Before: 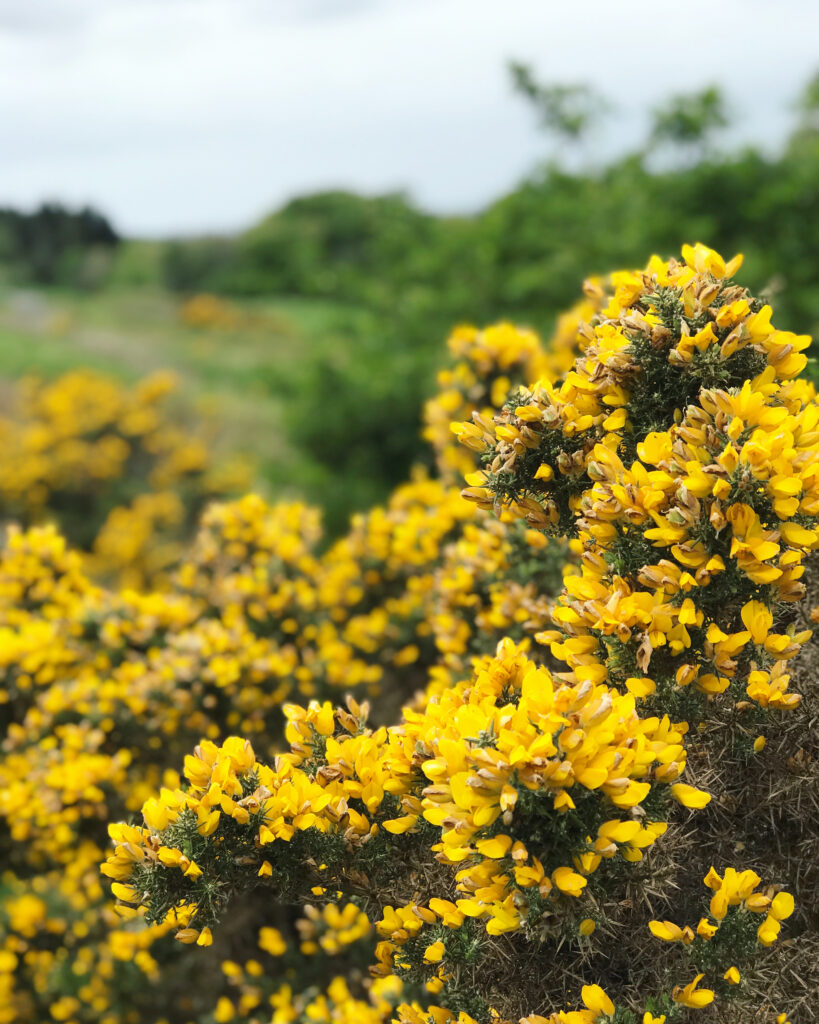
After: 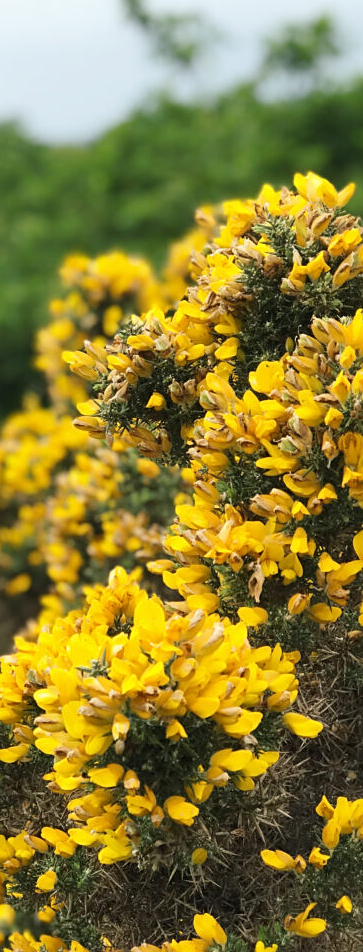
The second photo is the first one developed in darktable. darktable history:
sharpen: amount 0.21
crop: left 47.486%, top 6.936%, right 8.073%
